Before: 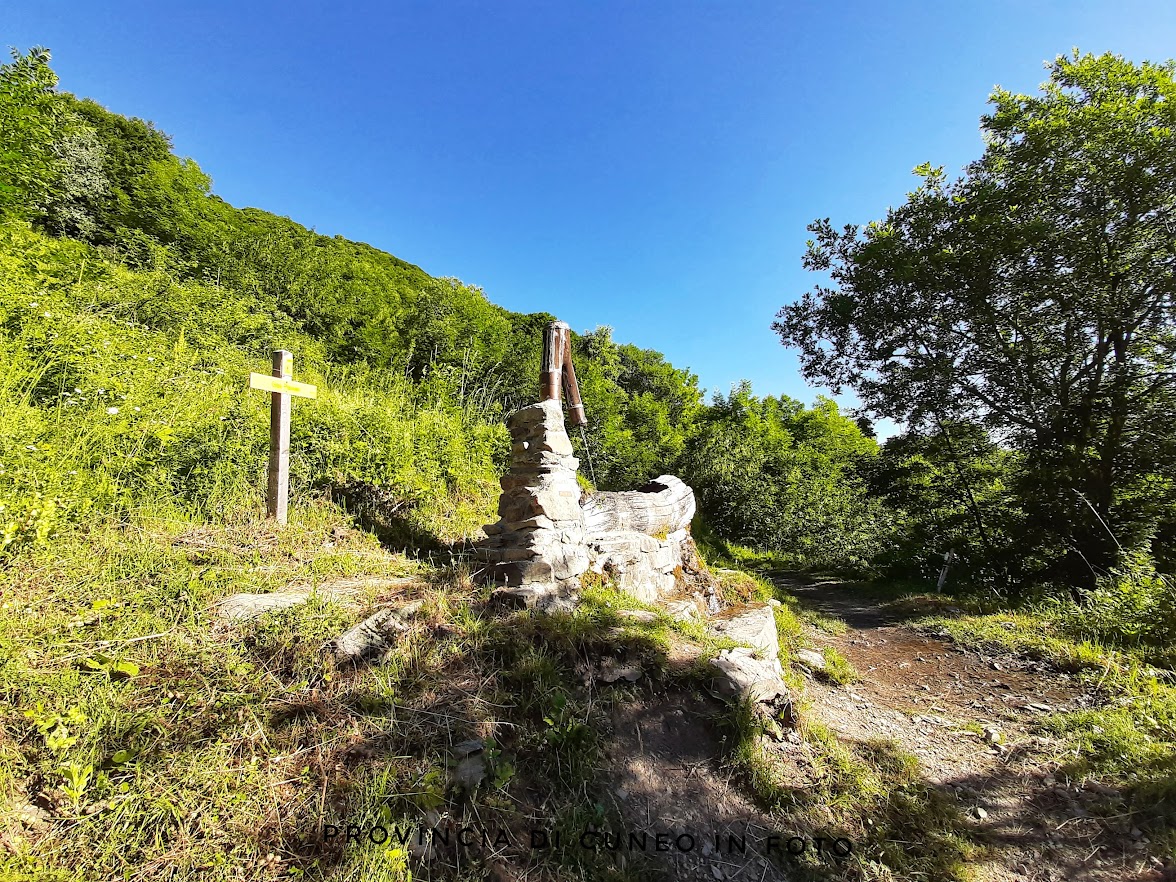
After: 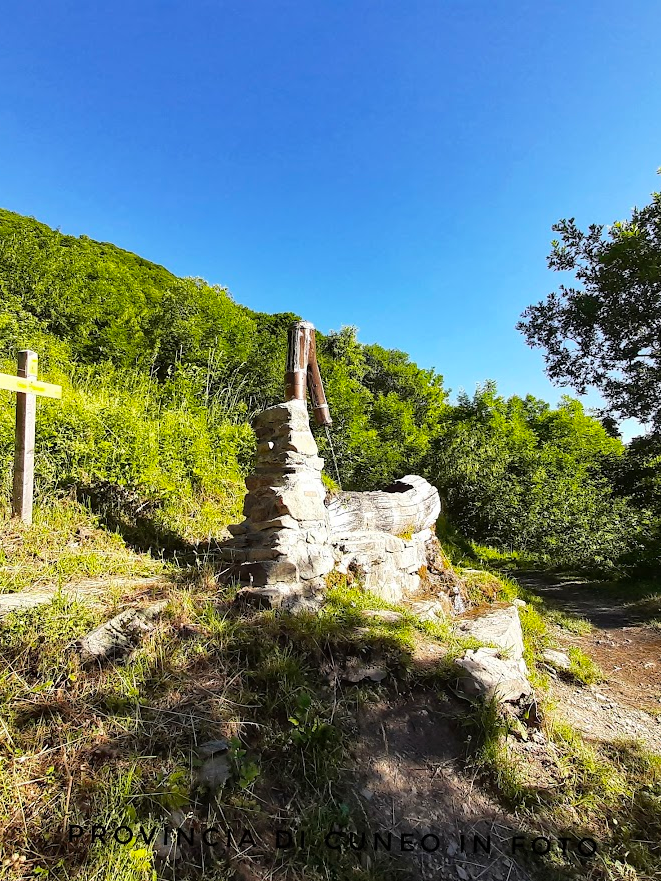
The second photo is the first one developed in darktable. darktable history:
color balance rgb: linear chroma grading › global chroma -16.033%, perceptual saturation grading › global saturation 25.312%, global vibrance 20%
crop: left 21.748%, right 21.982%, bottom 0.005%
